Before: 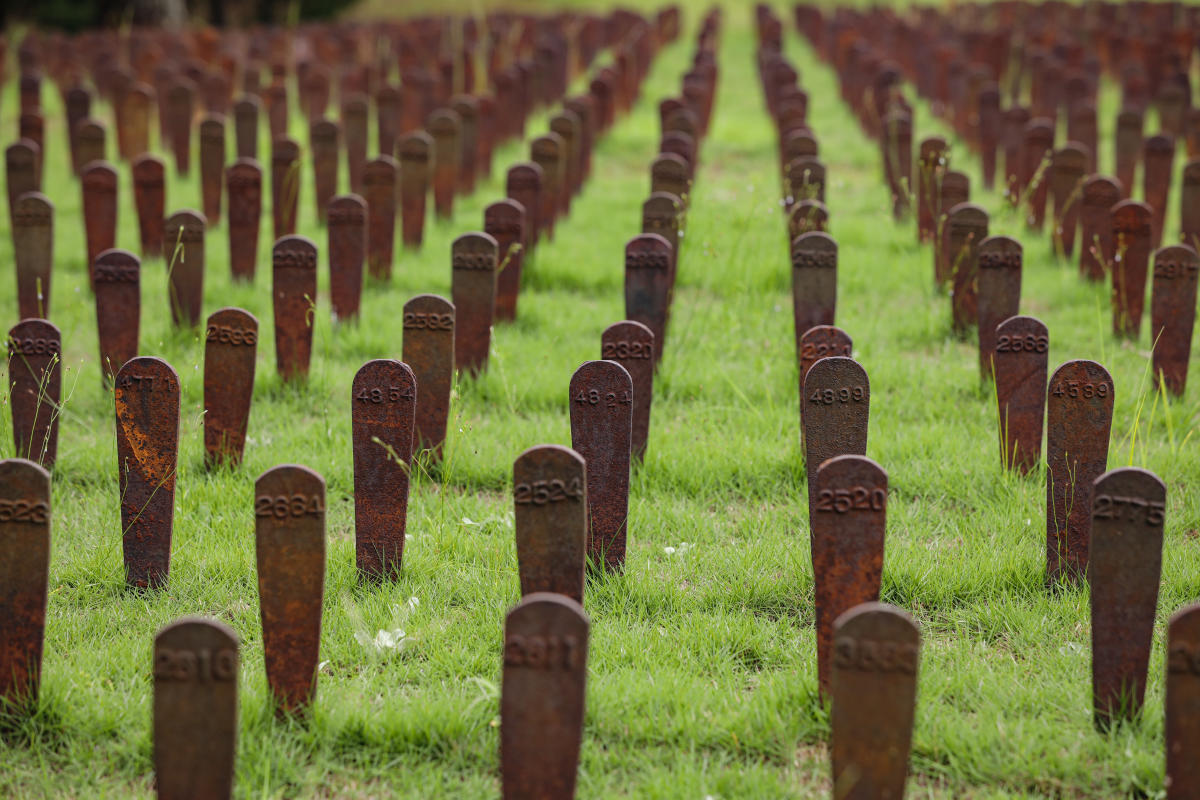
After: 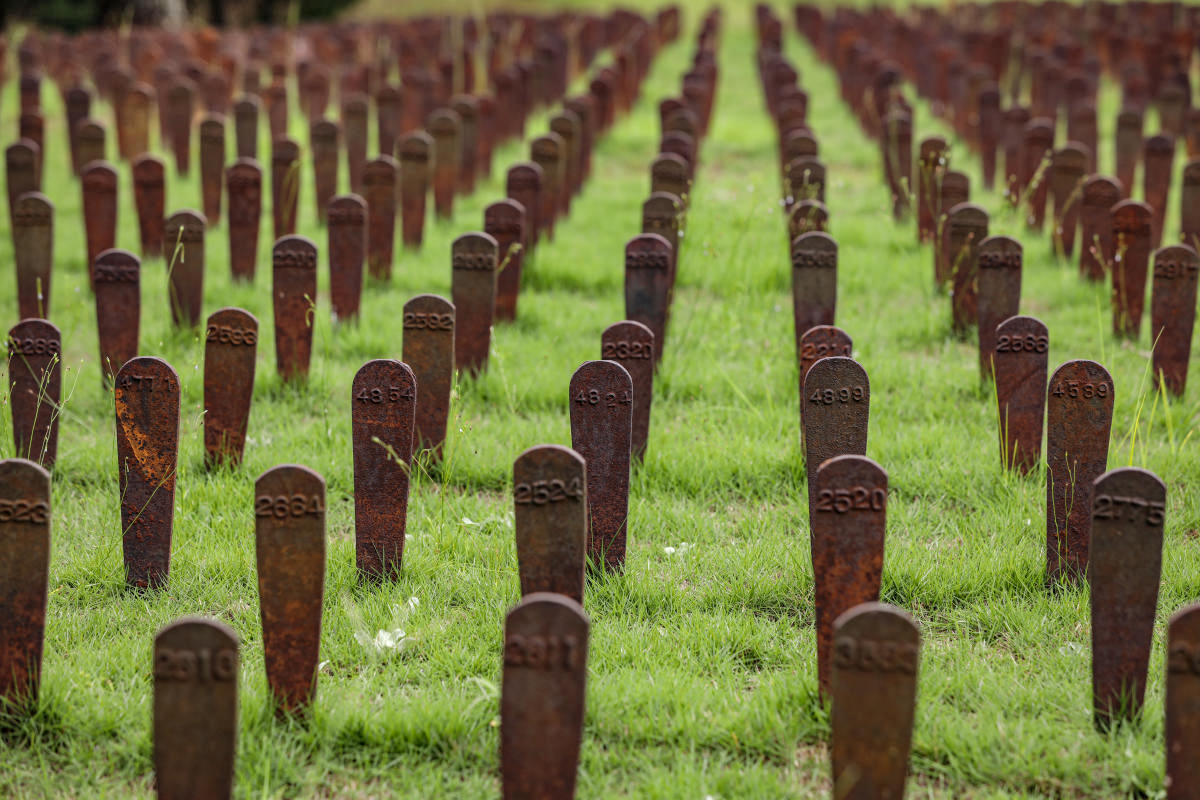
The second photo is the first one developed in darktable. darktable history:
local contrast: on, module defaults
shadows and highlights: highlights 70.7, soften with gaussian
